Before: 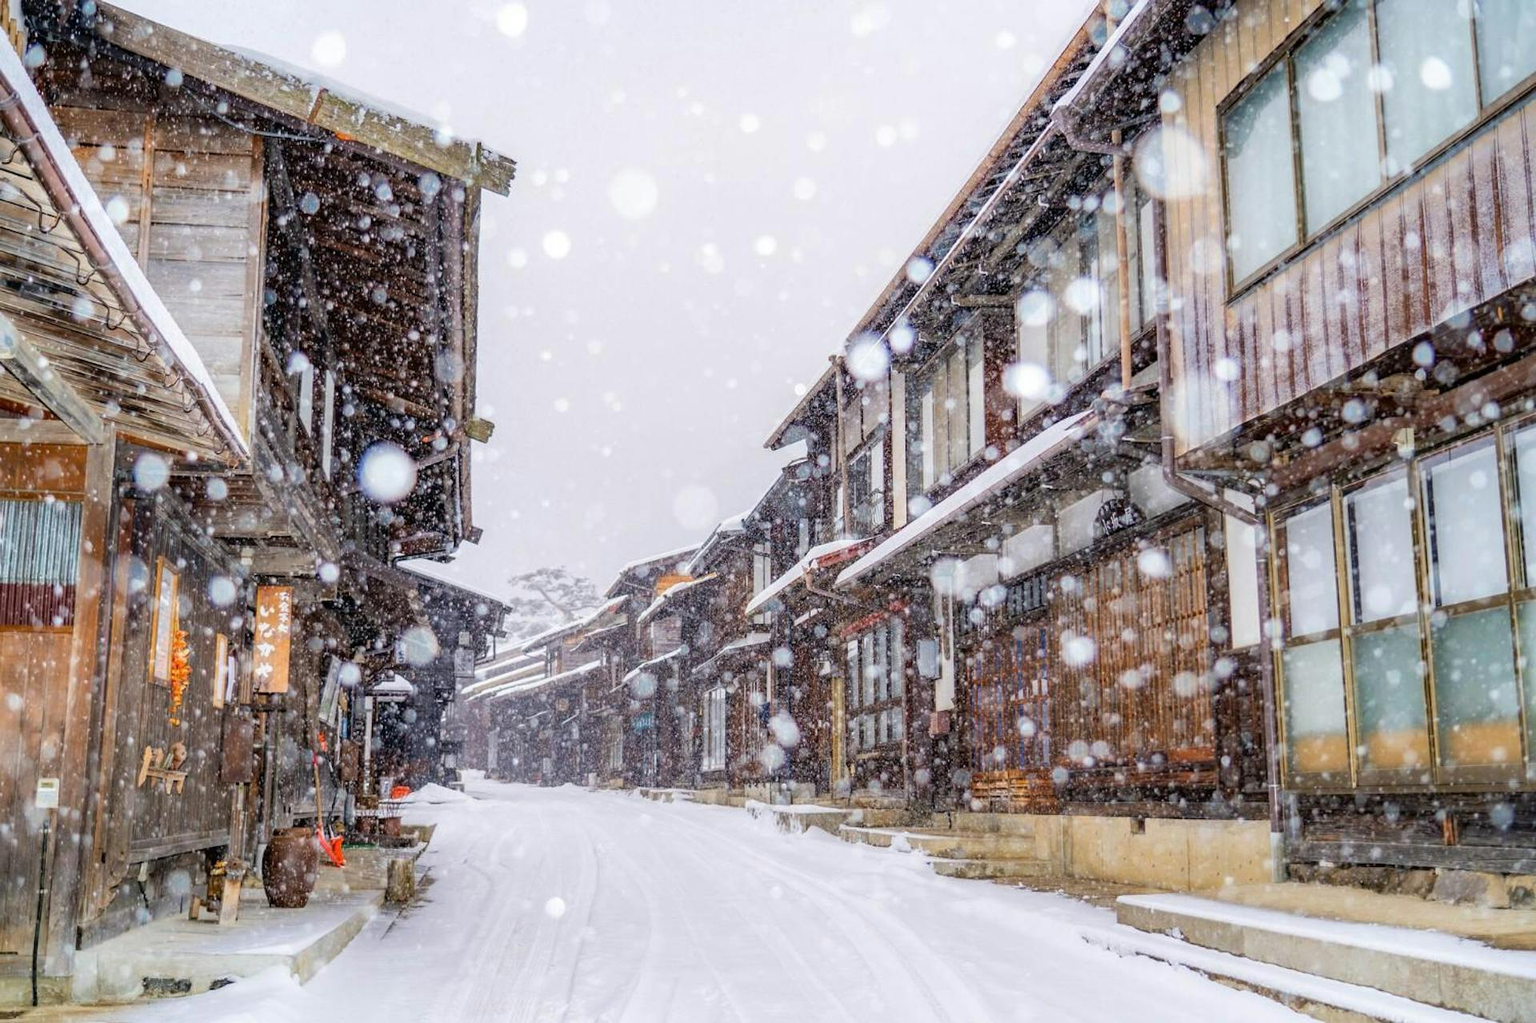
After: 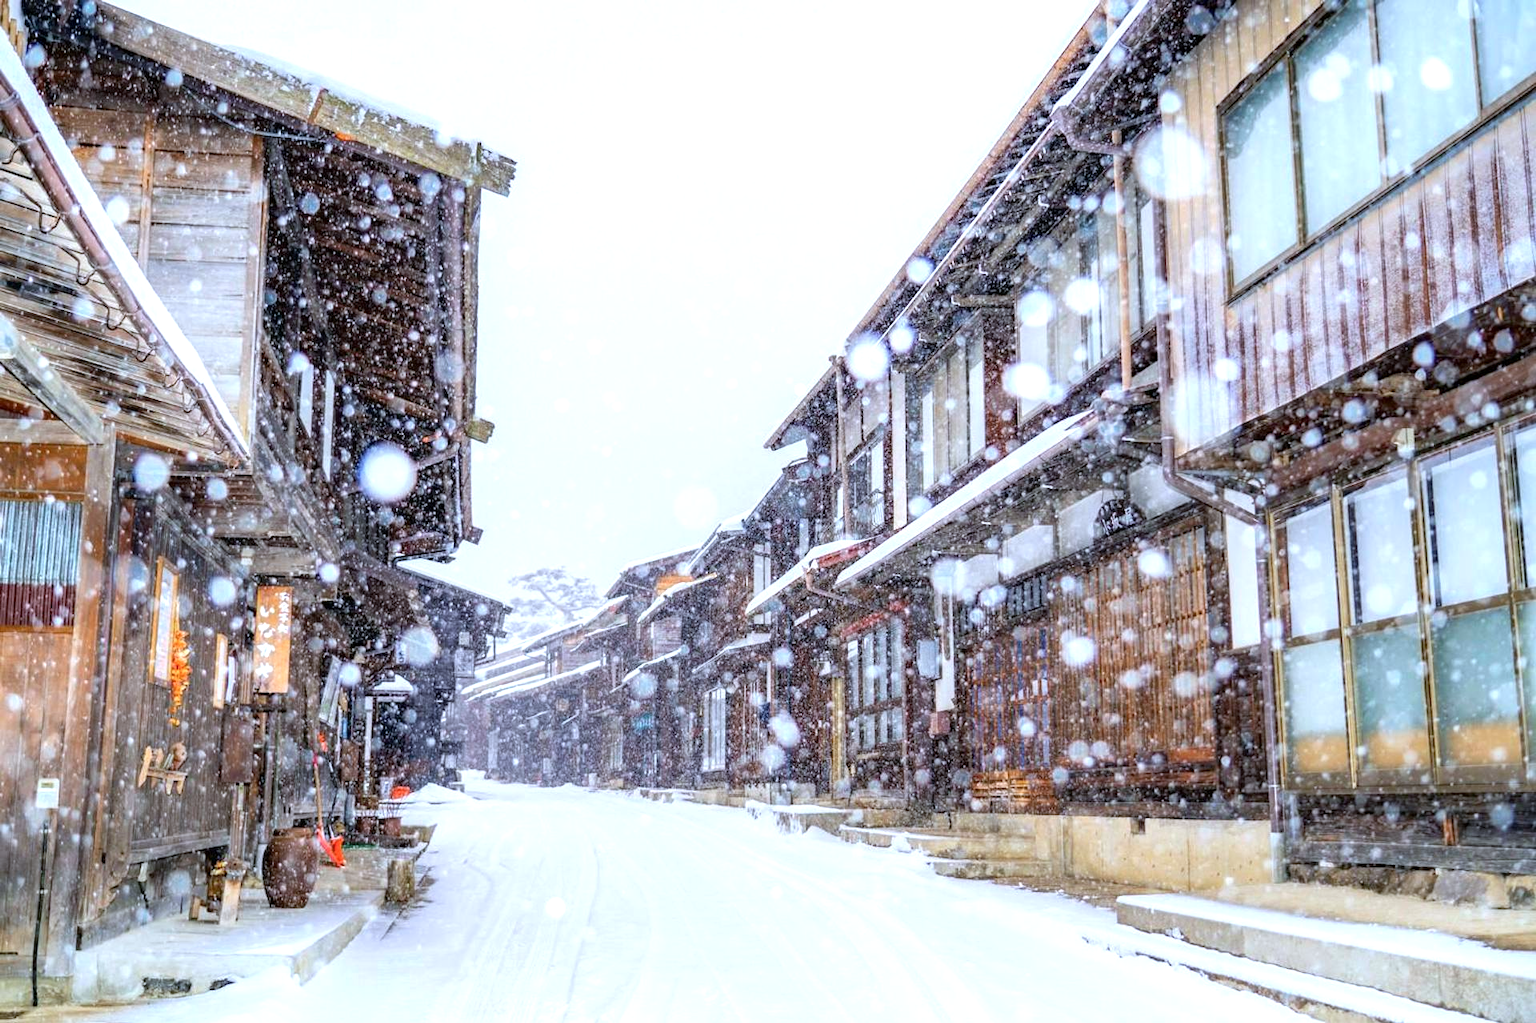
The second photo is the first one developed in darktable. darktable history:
color calibration: x 0.37, y 0.382, temperature 4313.32 K
exposure: black level correction 0.001, exposure 0.5 EV, compensate exposure bias true, compensate highlight preservation false
